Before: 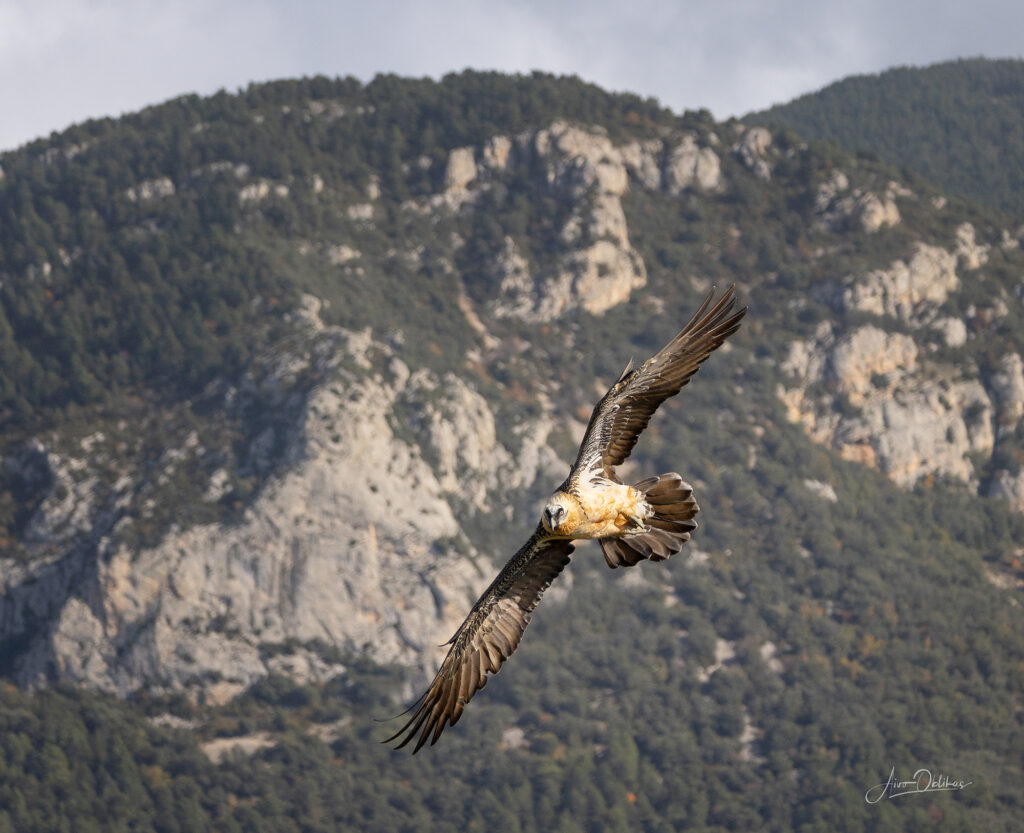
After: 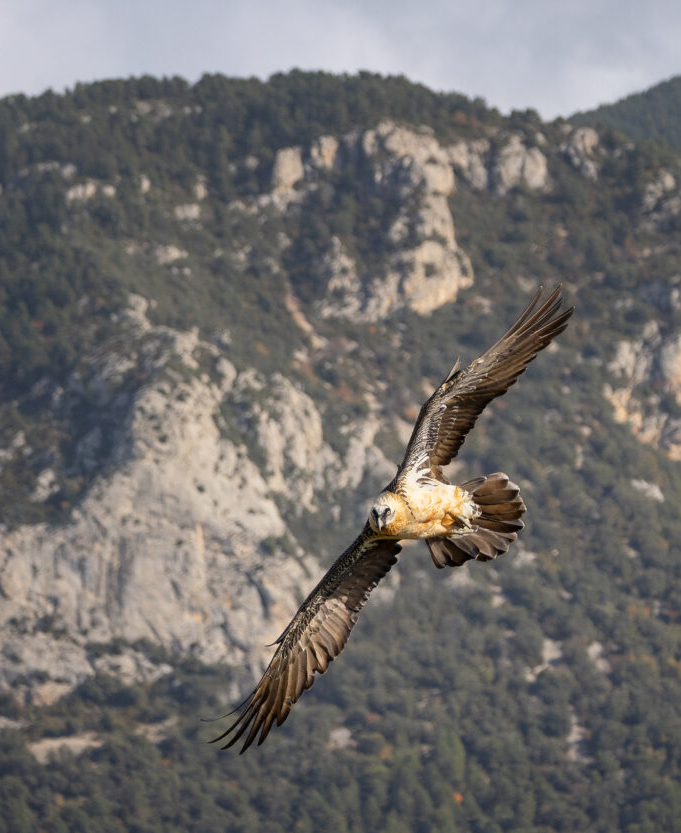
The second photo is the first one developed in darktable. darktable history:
white balance: emerald 1
exposure: black level correction 0, compensate exposure bias true, compensate highlight preservation false
crop: left 16.899%, right 16.556%
